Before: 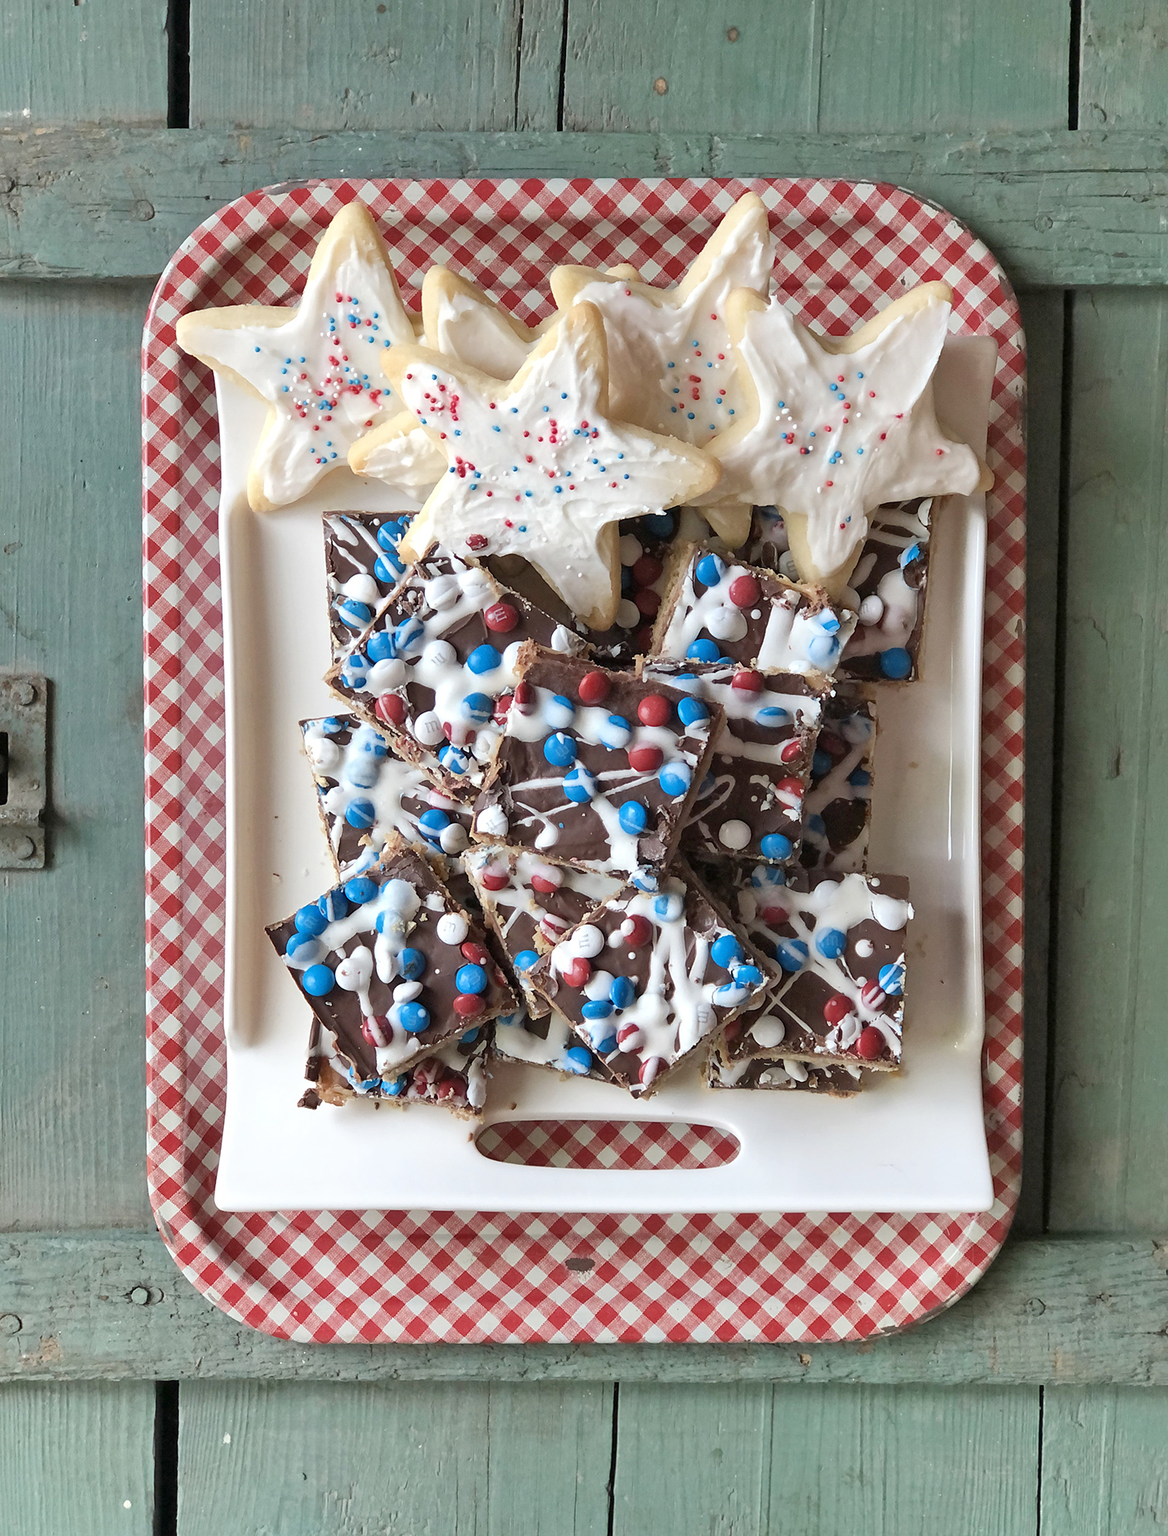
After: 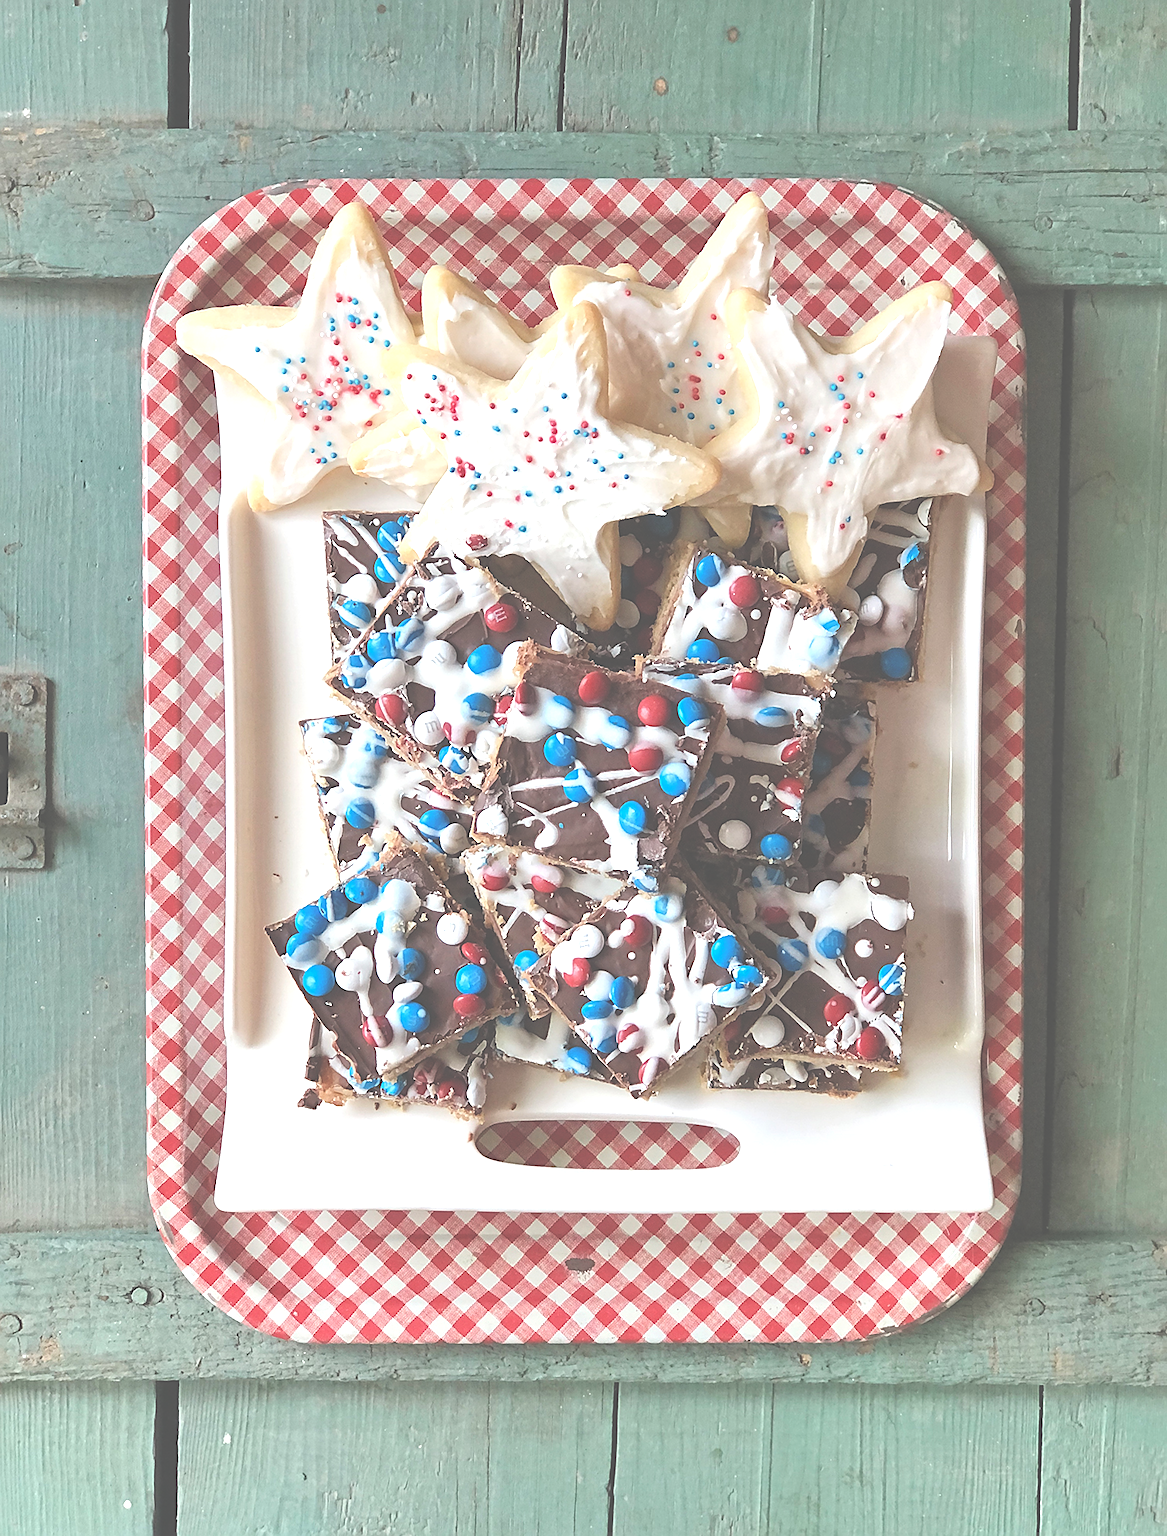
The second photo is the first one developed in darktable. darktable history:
sharpen: on, module defaults
exposure: black level correction -0.071, exposure 0.5 EV, compensate highlight preservation false
